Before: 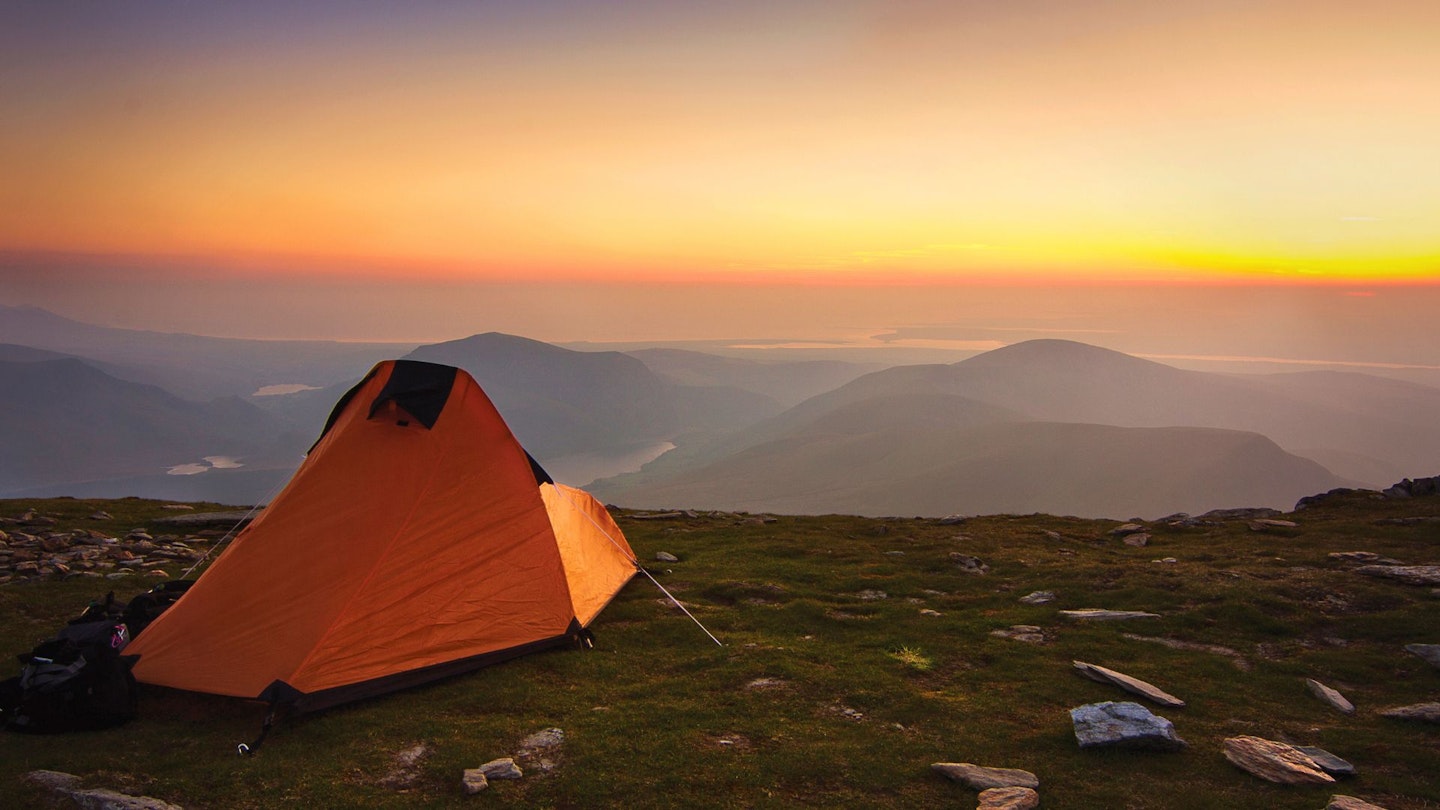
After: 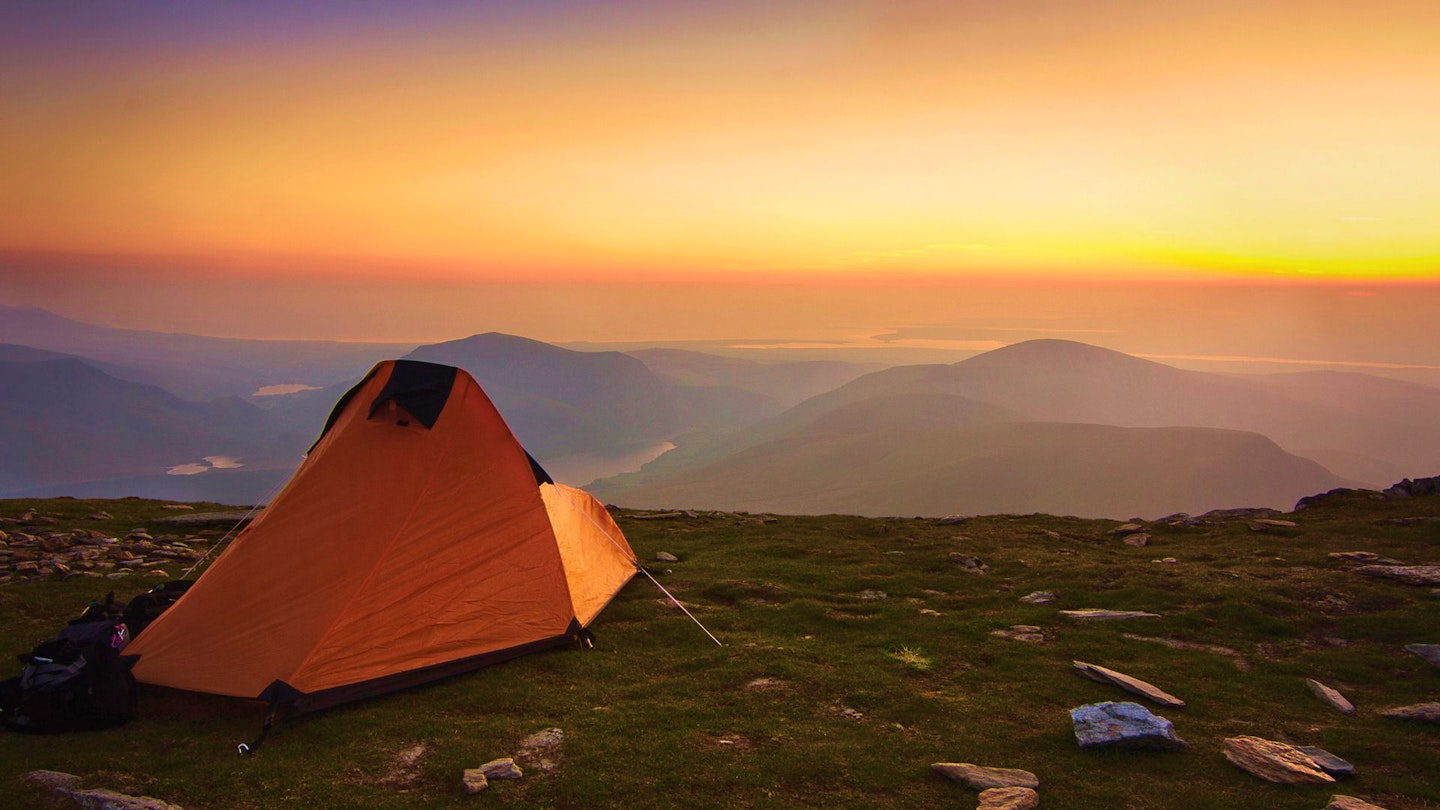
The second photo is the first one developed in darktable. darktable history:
velvia: strength 67.07%, mid-tones bias 0.972
